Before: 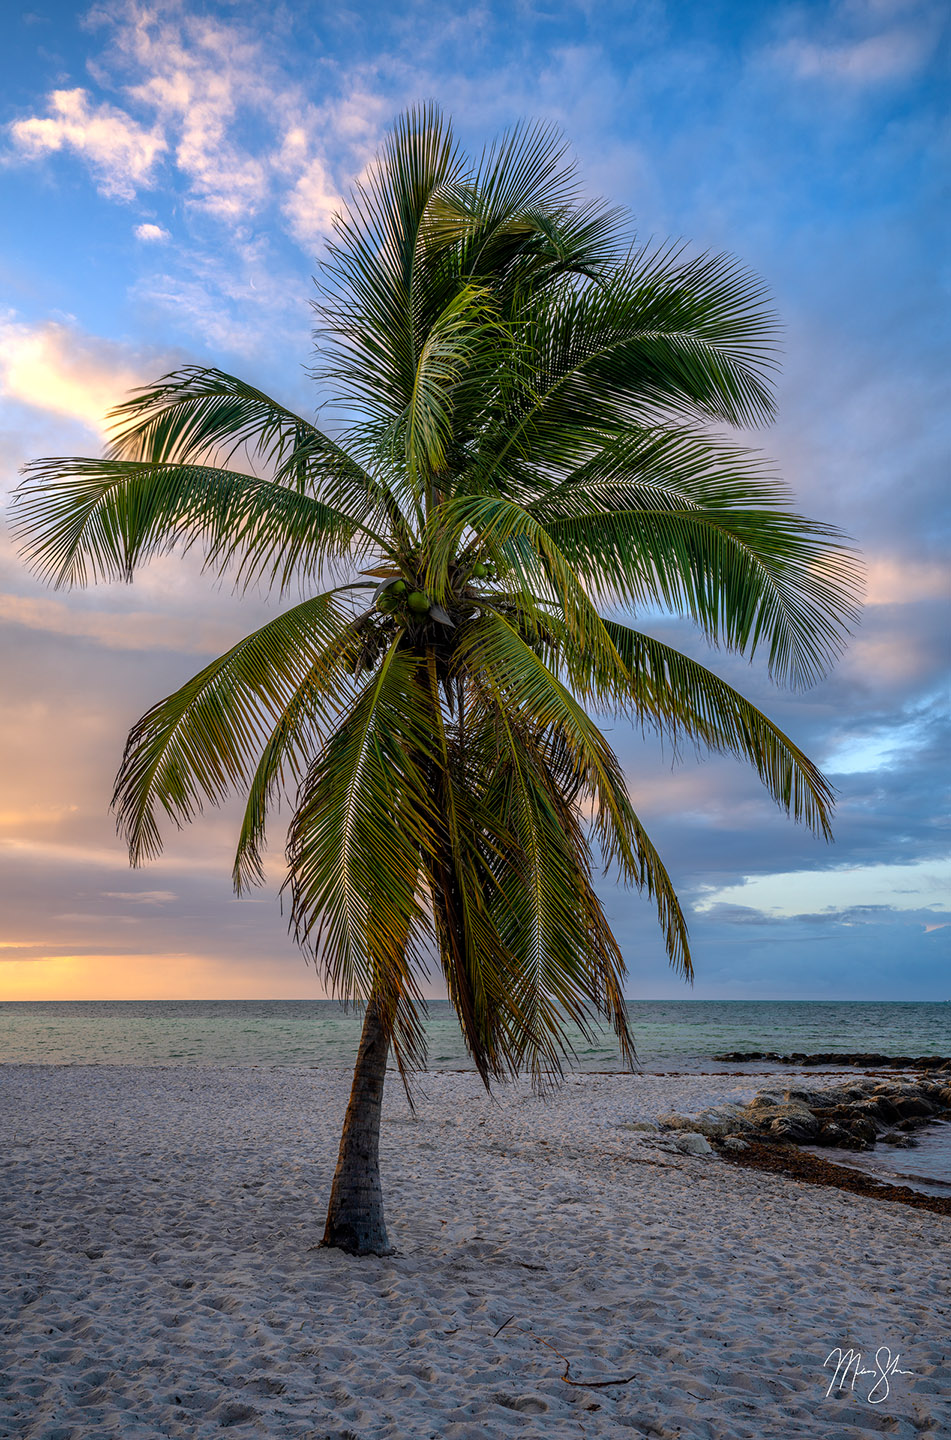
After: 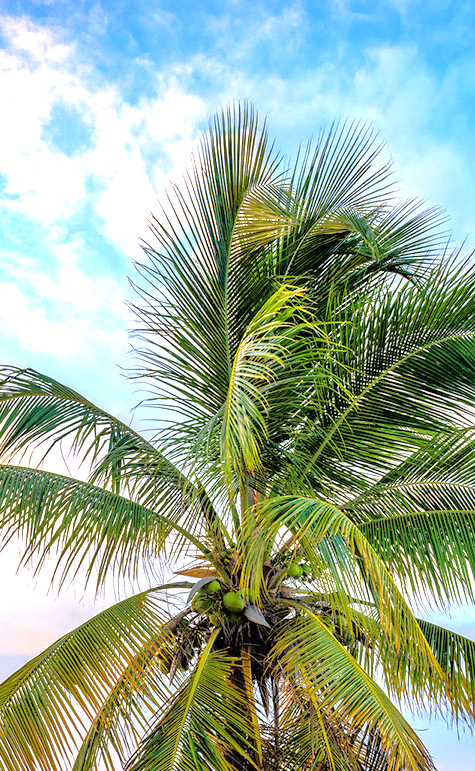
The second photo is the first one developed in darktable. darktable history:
crop: left 19.556%, right 30.401%, bottom 46.458%
exposure: black level correction 0, exposure 1.388 EV, compensate exposure bias true, compensate highlight preservation false
tone equalizer: -7 EV 0.15 EV, -6 EV 0.6 EV, -5 EV 1.15 EV, -4 EV 1.33 EV, -3 EV 1.15 EV, -2 EV 0.6 EV, -1 EV 0.15 EV, mask exposure compensation -0.5 EV
